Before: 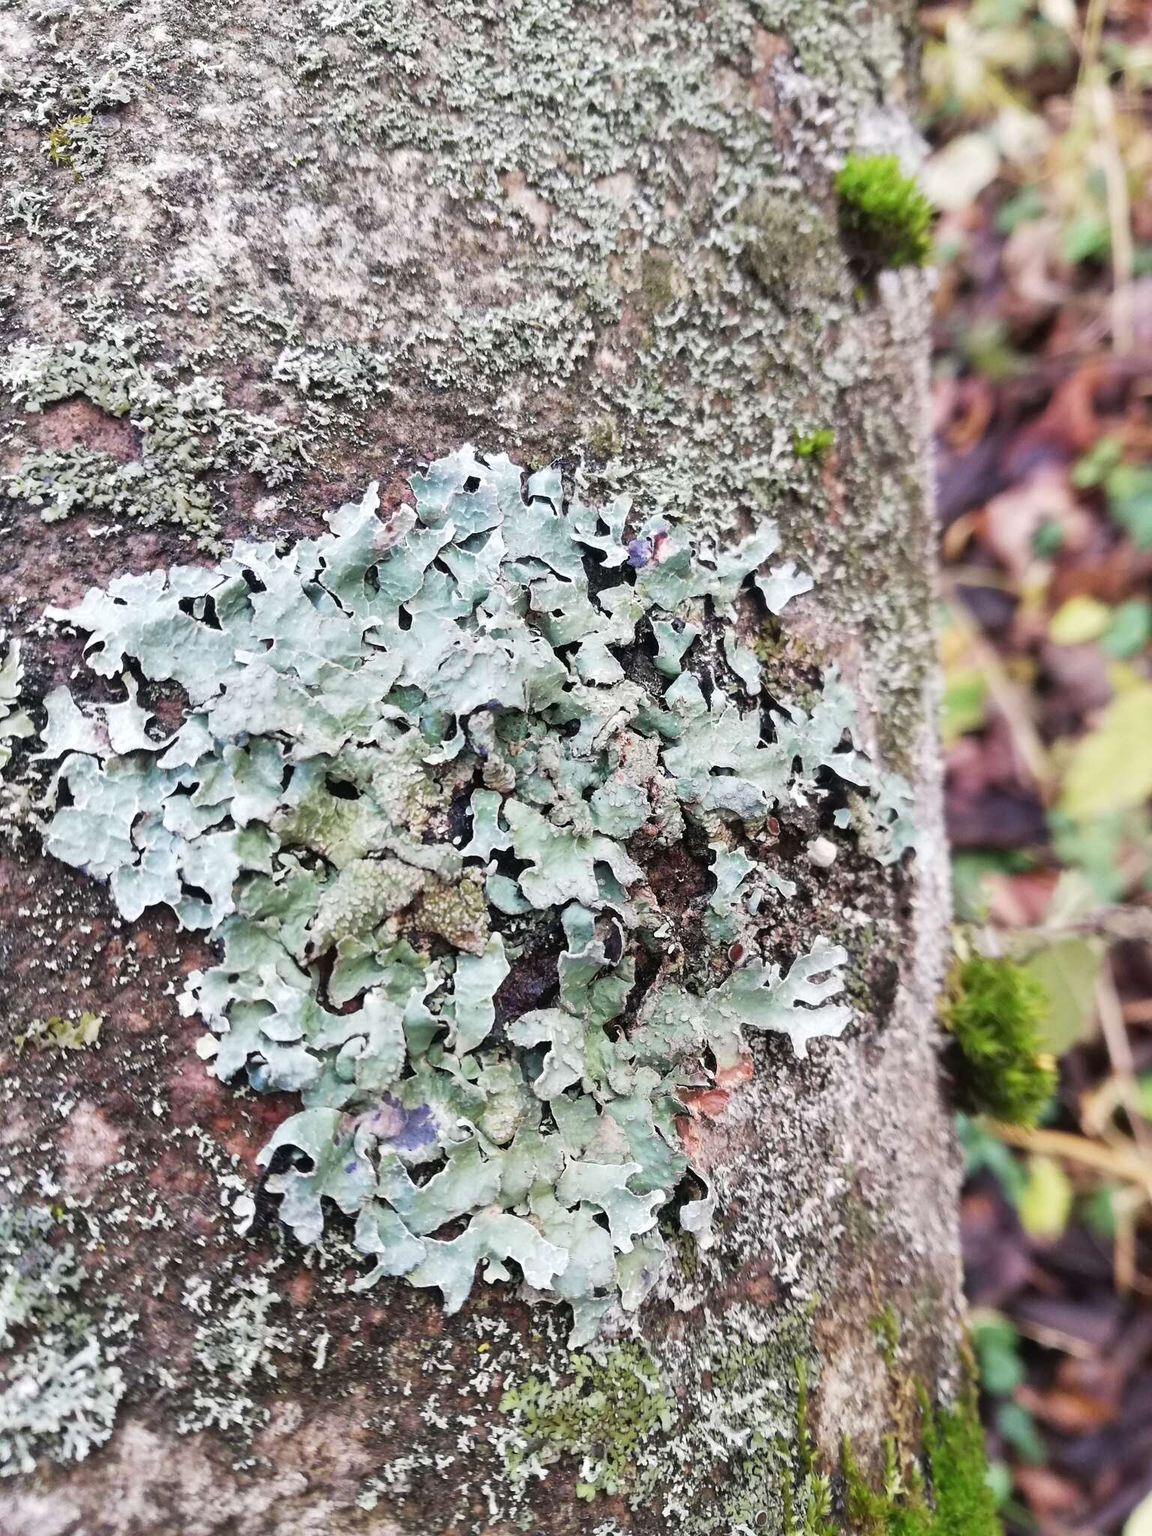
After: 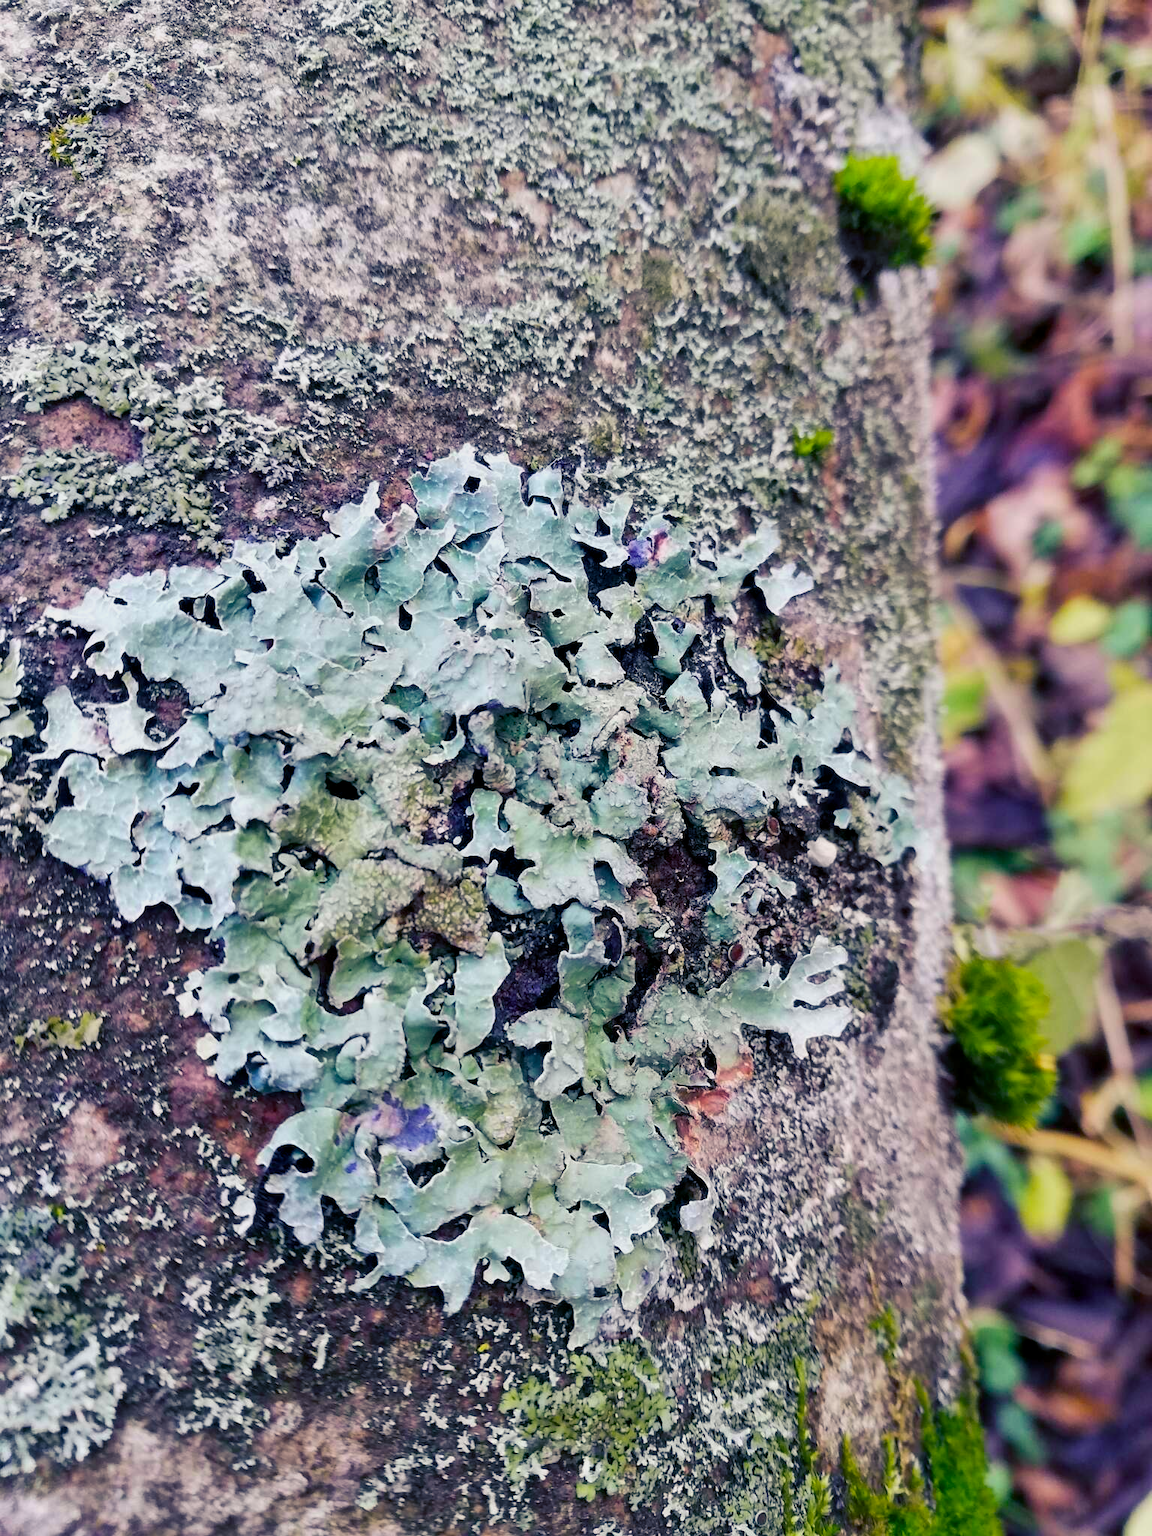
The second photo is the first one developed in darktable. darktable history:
color balance rgb: shadows lift › luminance -40.999%, shadows lift › chroma 14.294%, shadows lift › hue 261.15°, power › hue 329.03°, global offset › luminance -0.494%, perceptual saturation grading › global saturation 31.009%, global vibrance 20%
exposure: exposure -0.235 EV, compensate highlight preservation false
